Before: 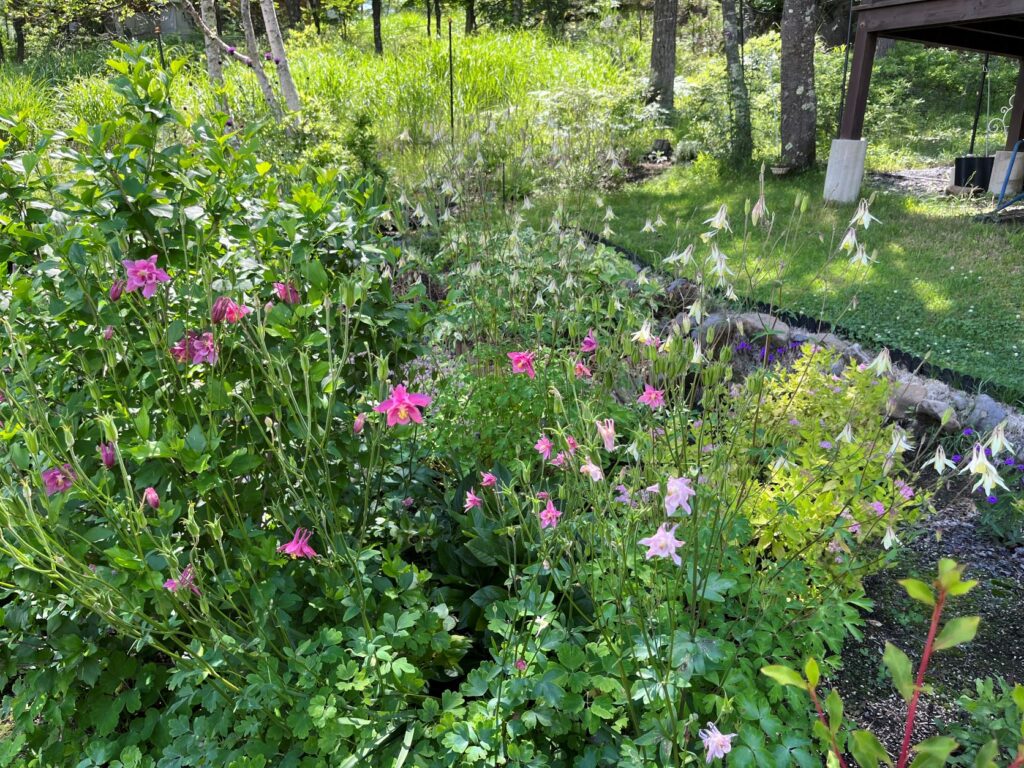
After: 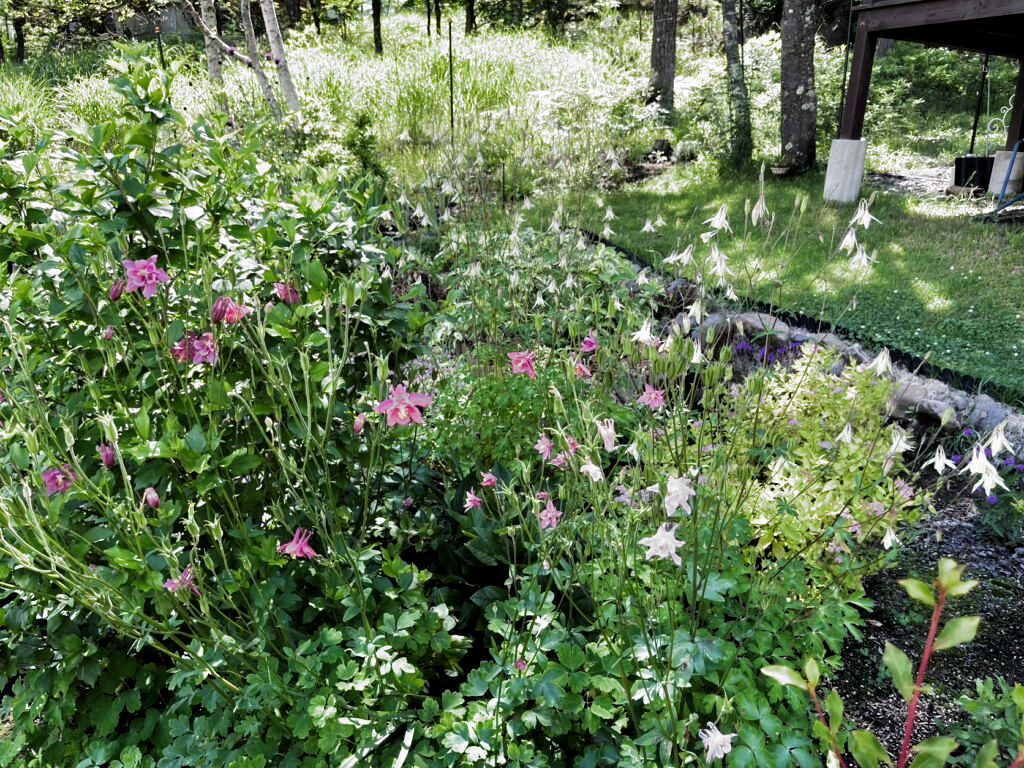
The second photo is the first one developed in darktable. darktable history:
filmic rgb: black relative exposure -8.2 EV, white relative exposure 2.2 EV, target white luminance 99.935%, hardness 7.06, latitude 75.57%, contrast 1.322, highlights saturation mix -2.92%, shadows ↔ highlights balance 30.79%, add noise in highlights 0, preserve chrominance max RGB, color science v3 (2019), use custom middle-gray values true, contrast in highlights soft
